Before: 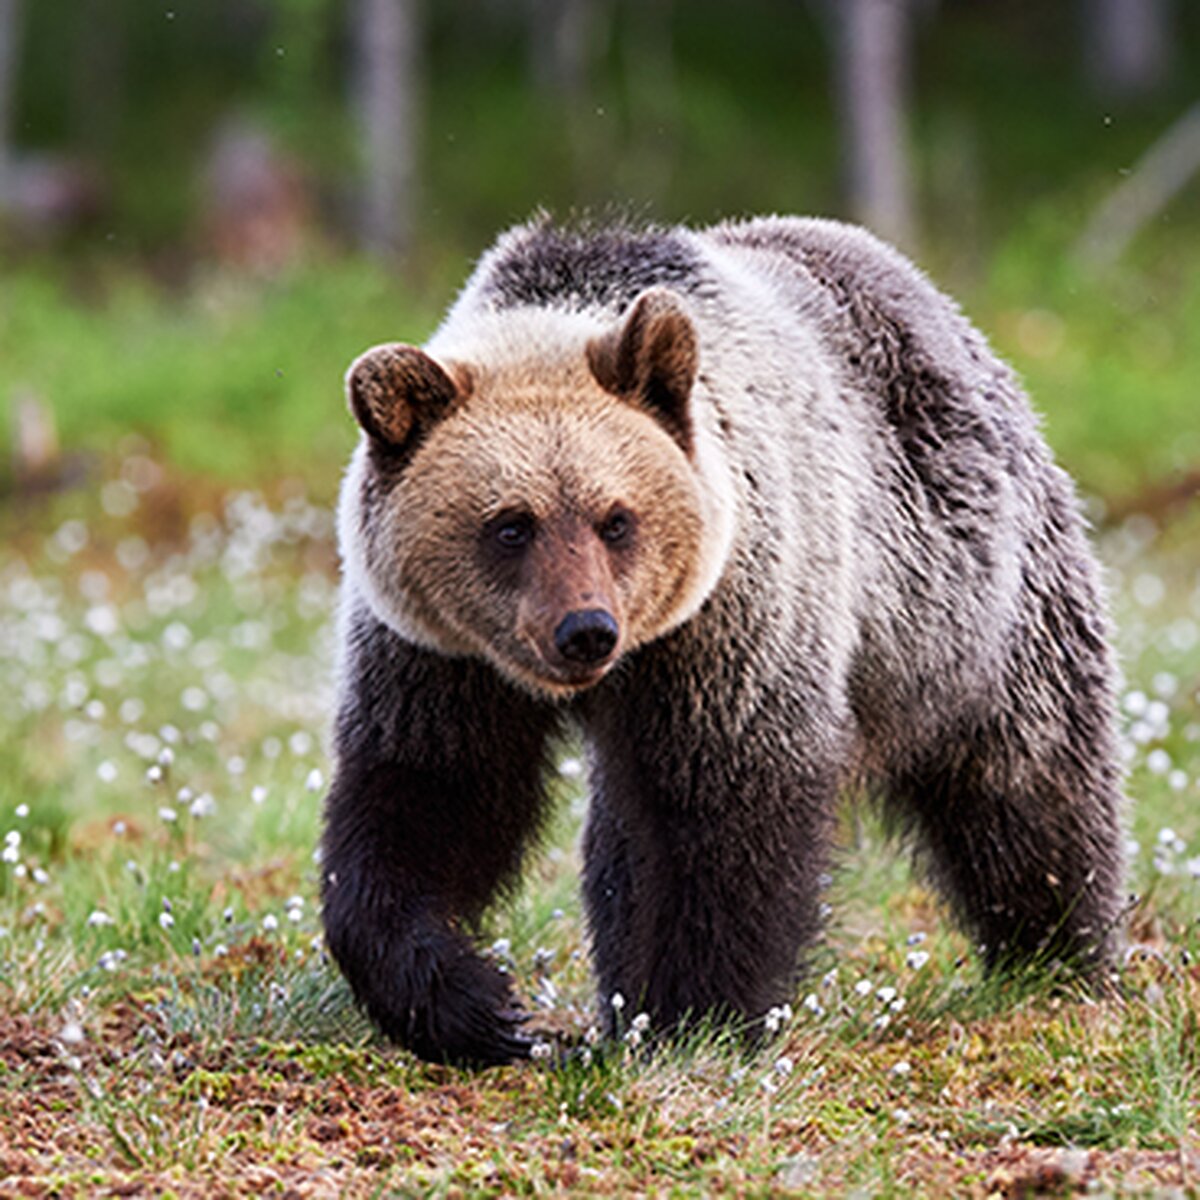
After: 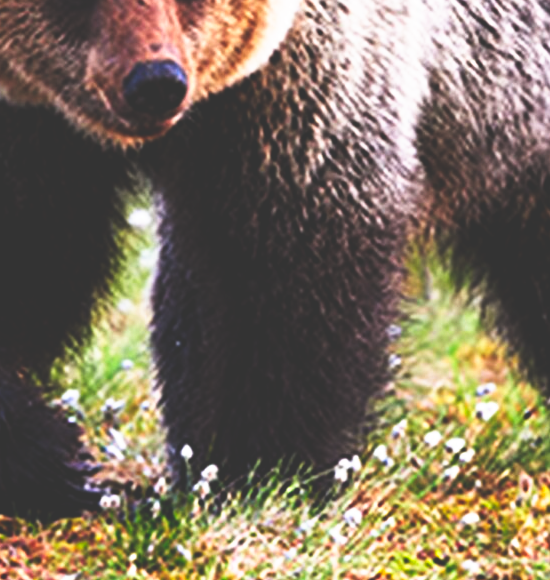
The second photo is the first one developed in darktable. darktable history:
base curve: curves: ch0 [(0, 0.036) (0.007, 0.037) (0.604, 0.887) (1, 1)], preserve colors none
crop: left 35.976%, top 45.819%, right 18.162%, bottom 5.807%
contrast brightness saturation: contrast 0.08, saturation 0.2
color correction: saturation 0.98
